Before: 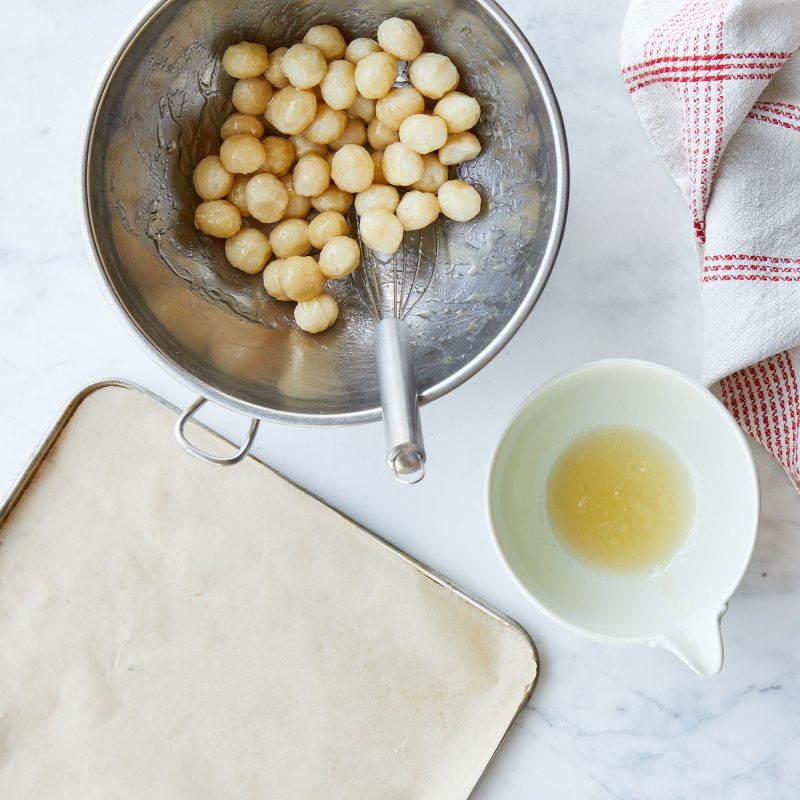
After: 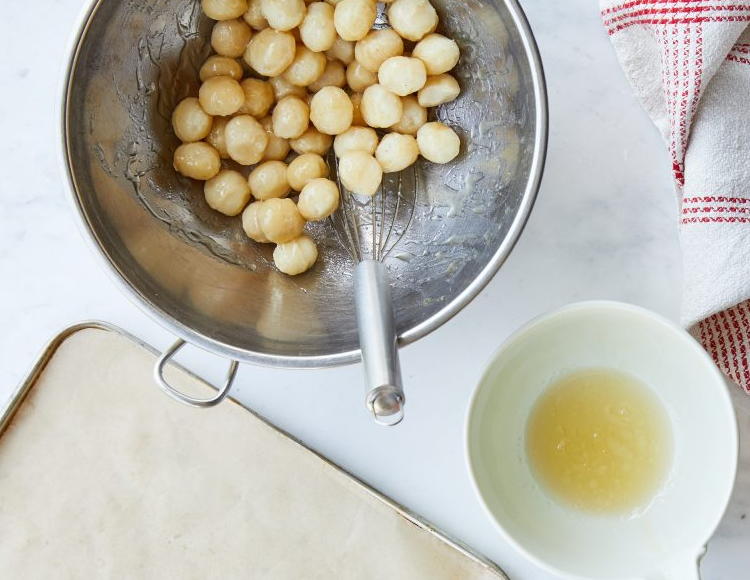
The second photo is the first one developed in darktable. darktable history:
tone equalizer: on, module defaults
crop: left 2.737%, top 7.287%, right 3.421%, bottom 20.179%
